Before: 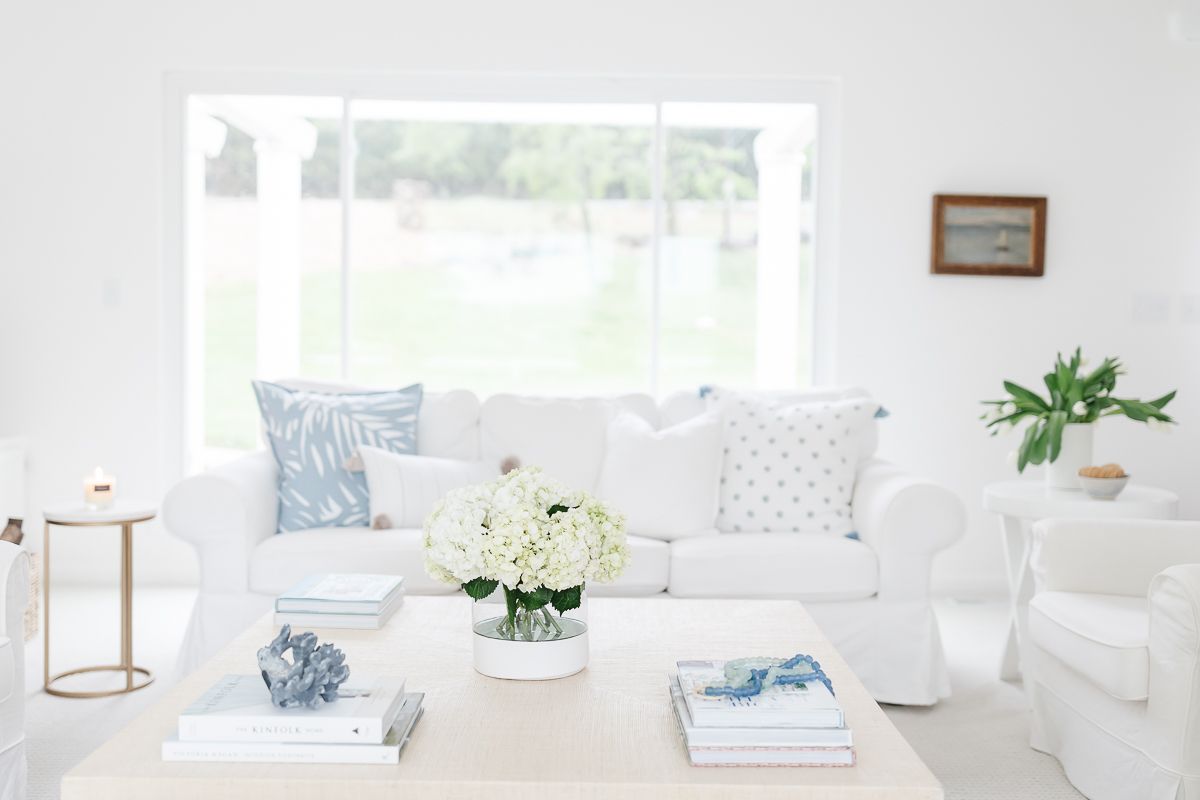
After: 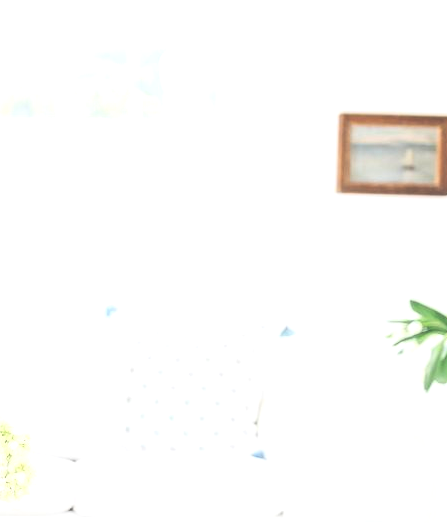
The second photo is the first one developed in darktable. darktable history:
tone equalizer: -8 EV -0.779 EV, -7 EV -0.731 EV, -6 EV -0.611 EV, -5 EV -0.388 EV, -3 EV 0.405 EV, -2 EV 0.6 EV, -1 EV 0.685 EV, +0 EV 0.735 EV
local contrast: mode bilateral grid, contrast 21, coarseness 50, detail 120%, midtone range 0.2
crop and rotate: left 49.547%, top 10.144%, right 13.157%, bottom 24.338%
contrast brightness saturation: contrast 0.202, brightness 0.165, saturation 0.215
exposure: black level correction -0.027, compensate highlight preservation false
